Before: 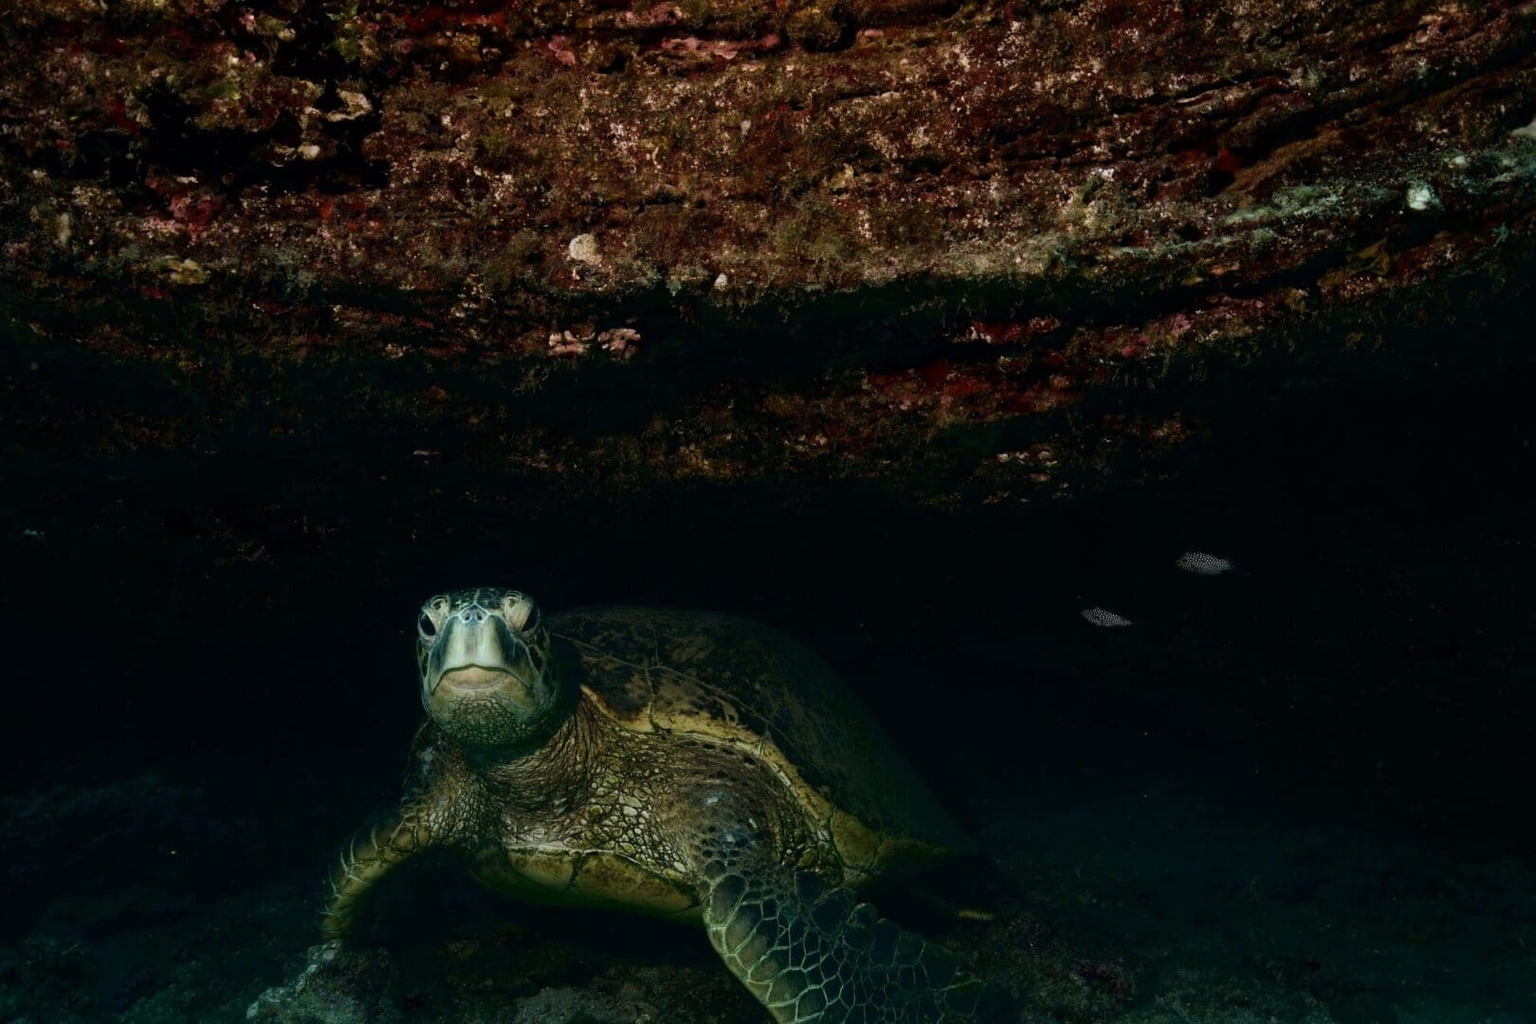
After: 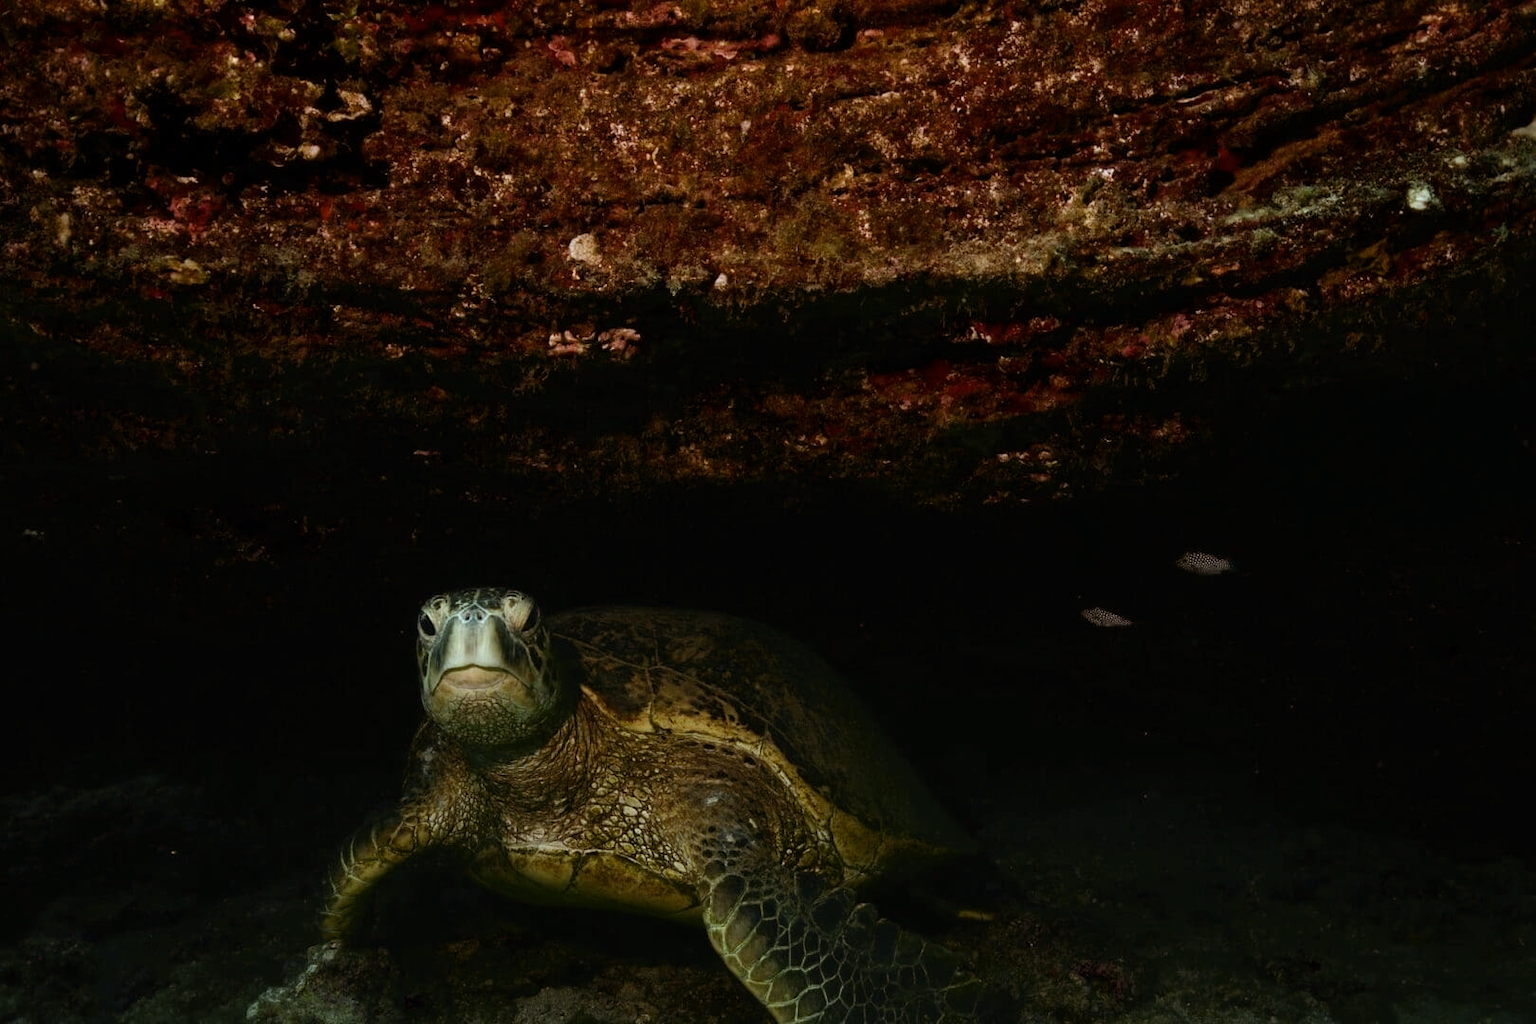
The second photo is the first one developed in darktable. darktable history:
white balance: red 0.984, blue 1.059
color balance rgb: shadows lift › chroma 4.41%, shadows lift › hue 27°, power › chroma 2.5%, power › hue 70°, highlights gain › chroma 1%, highlights gain › hue 27°, saturation formula JzAzBz (2021)
